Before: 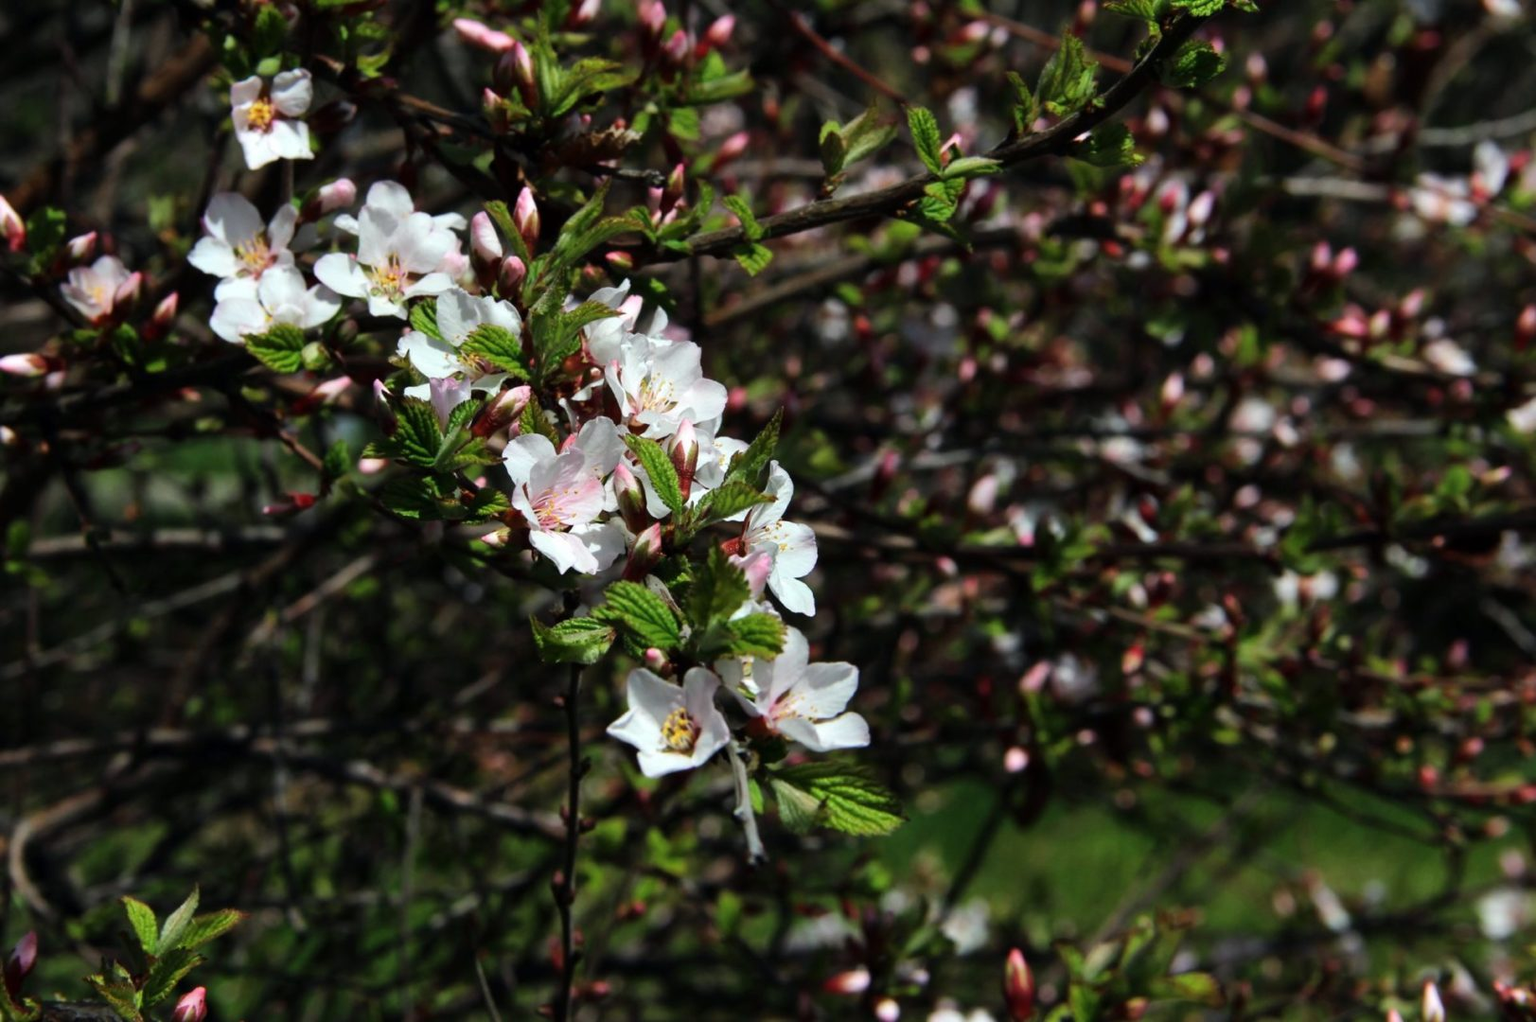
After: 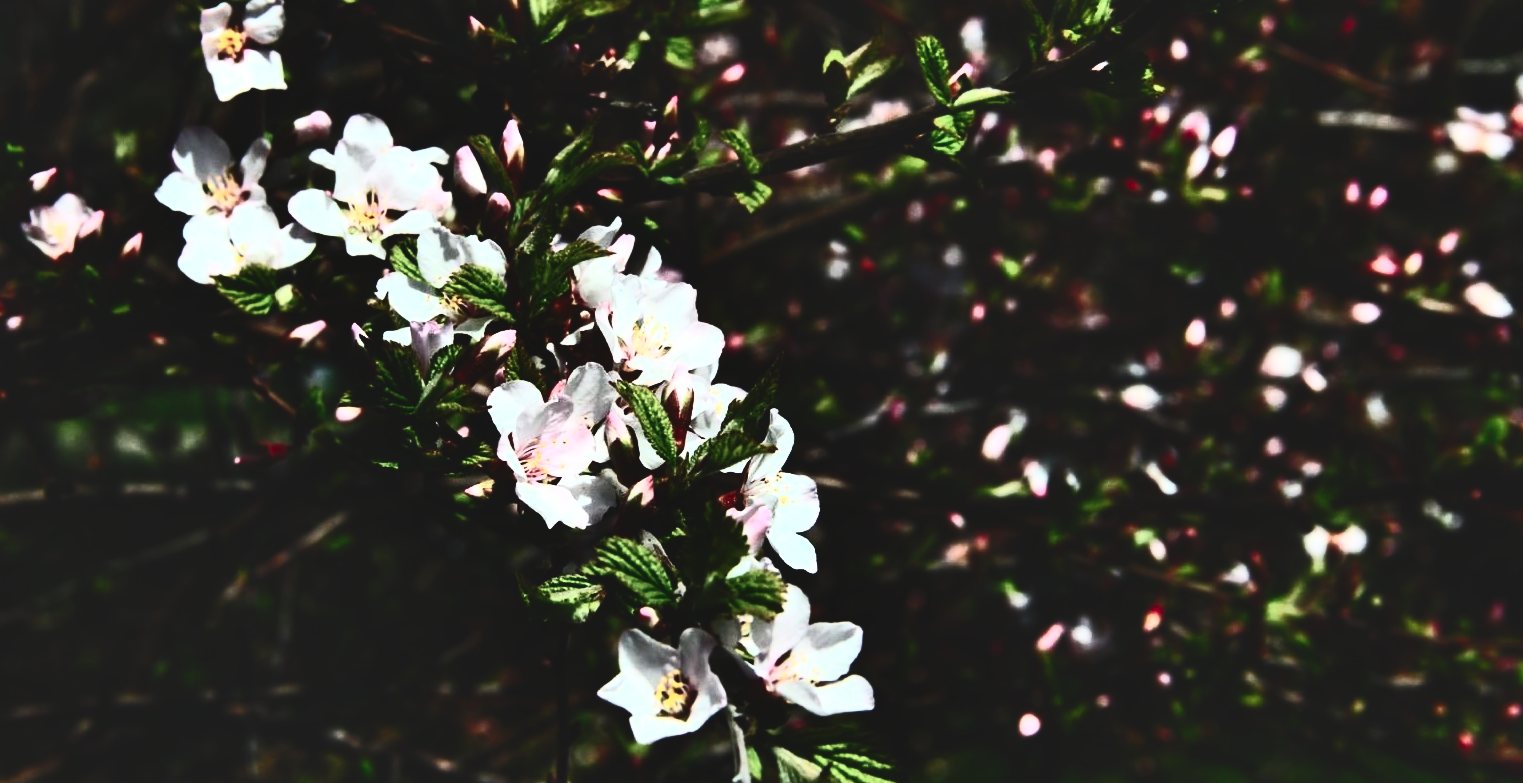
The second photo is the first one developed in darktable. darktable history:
crop: left 2.737%, top 7.287%, right 3.421%, bottom 20.179%
contrast brightness saturation: contrast 0.93, brightness 0.2
rgb curve: curves: ch0 [(0, 0.186) (0.314, 0.284) (0.775, 0.708) (1, 1)], compensate middle gray true, preserve colors none
shadows and highlights: low approximation 0.01, soften with gaussian
